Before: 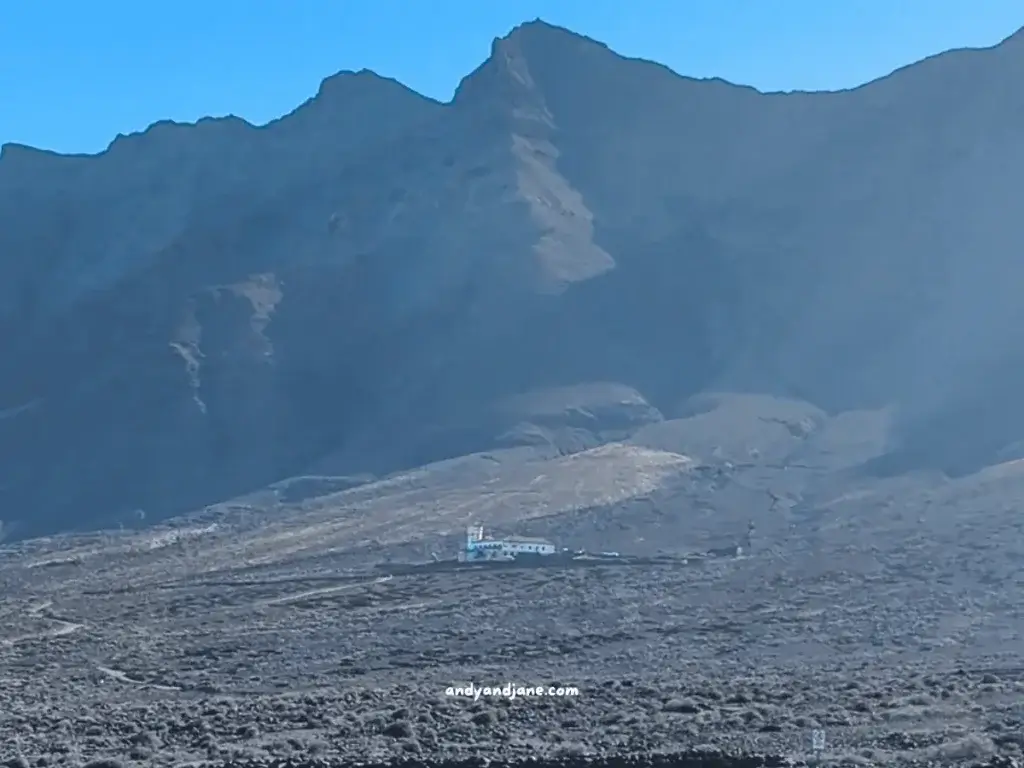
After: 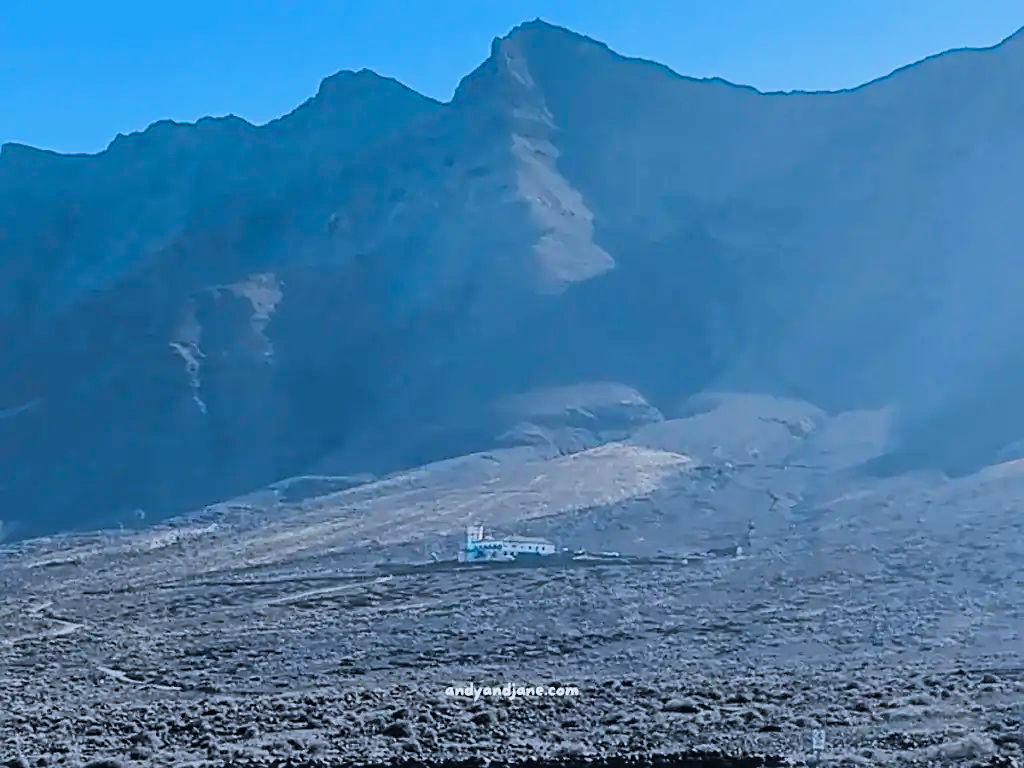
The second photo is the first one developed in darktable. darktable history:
sharpen: on, module defaults
color balance rgb: highlights gain › luminance 17.07%, highlights gain › chroma 2.88%, highlights gain › hue 259.77°, linear chroma grading › global chroma 0.347%, perceptual saturation grading › global saturation 39.932%, global vibrance 14.42%
filmic rgb: black relative exposure -7.5 EV, white relative exposure 4.99 EV, hardness 3.34, contrast 1.3
